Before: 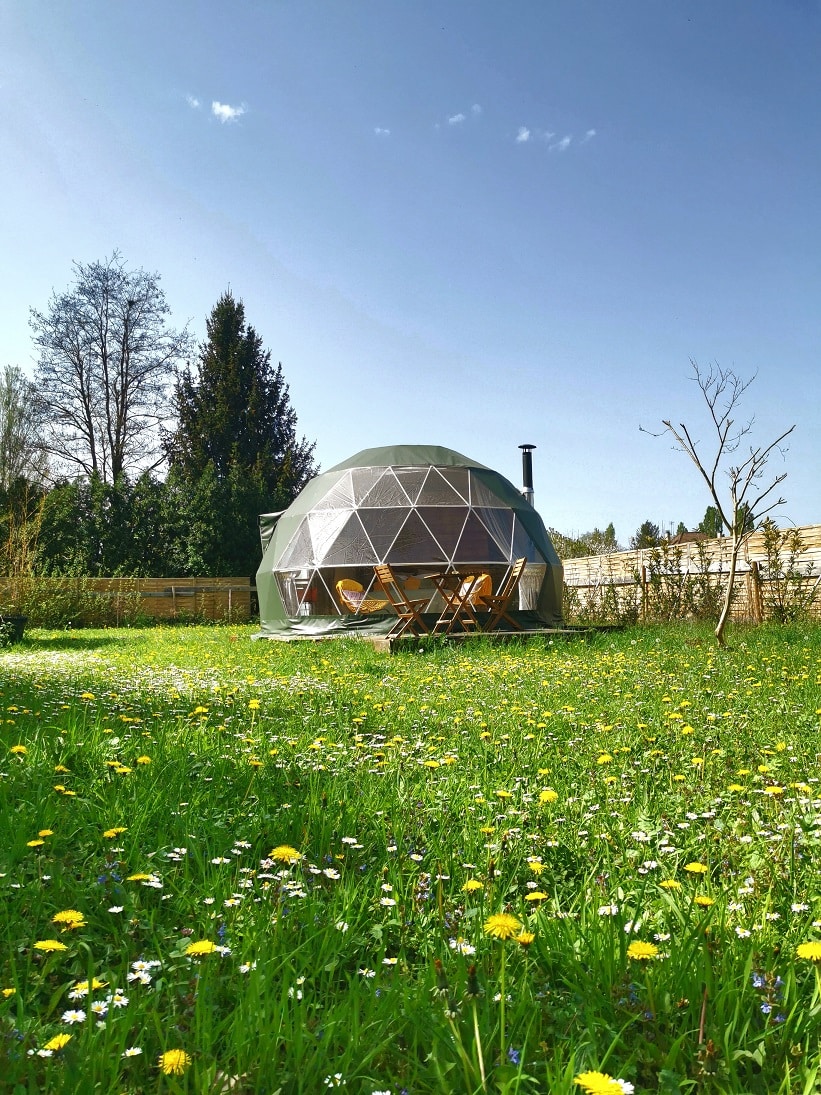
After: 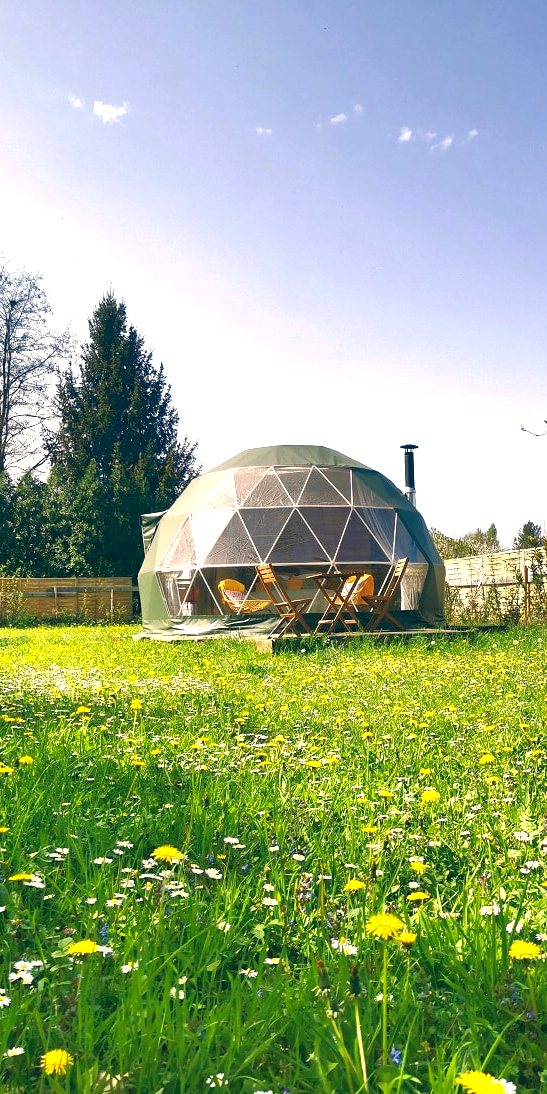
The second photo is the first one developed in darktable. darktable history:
color correction: highlights a* 10.32, highlights b* 14.66, shadows a* -9.59, shadows b* -15.02
crop and rotate: left 14.385%, right 18.948%
exposure: black level correction 0, exposure 0.7 EV, compensate exposure bias true, compensate highlight preservation false
